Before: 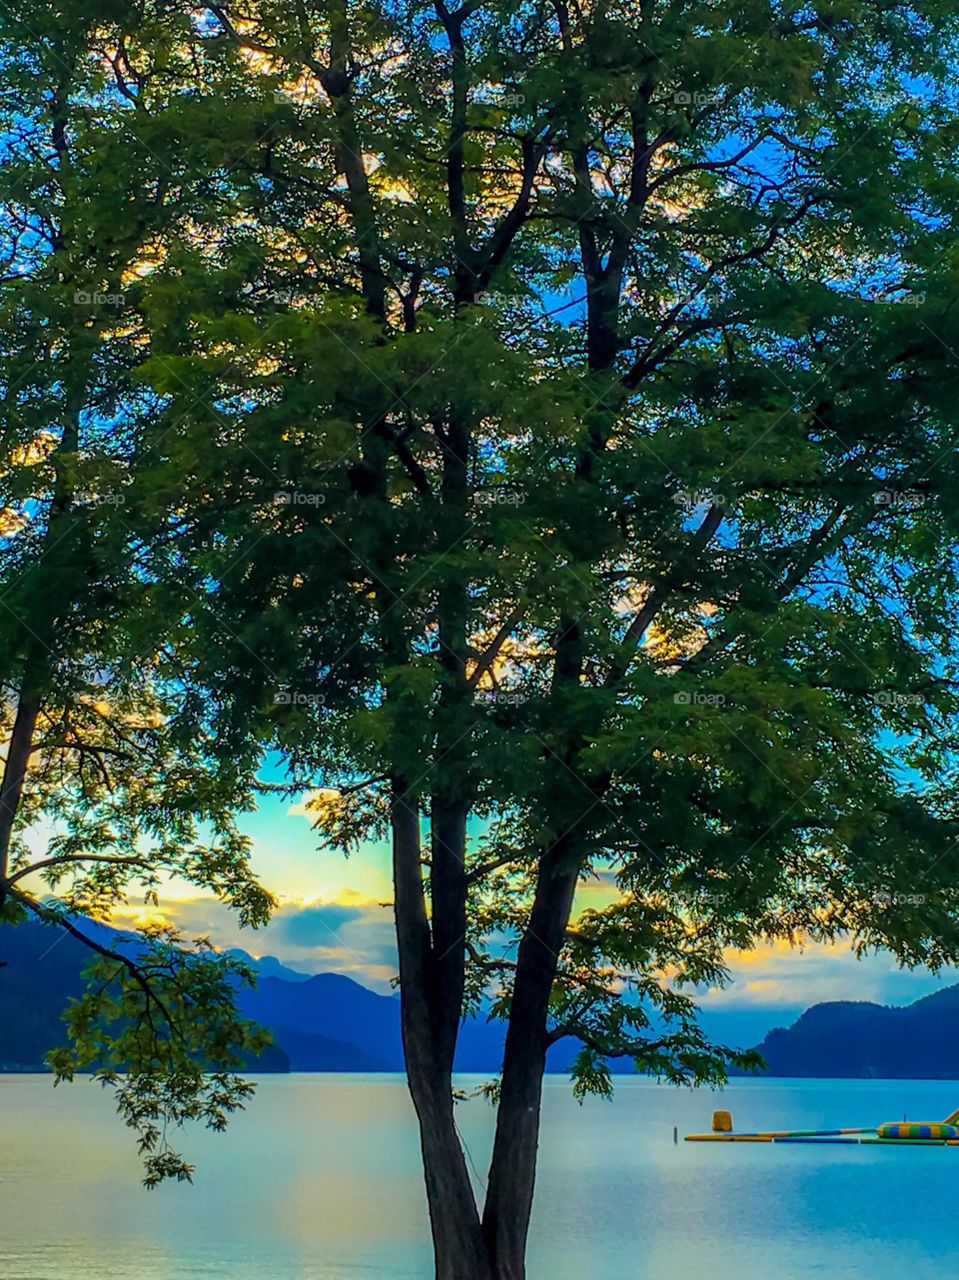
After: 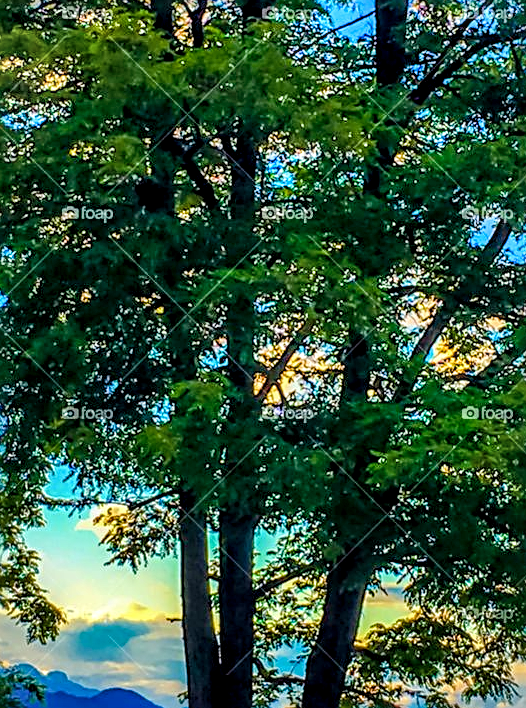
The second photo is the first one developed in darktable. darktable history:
sharpen: radius 3.091
local contrast: detail 150%
crop and rotate: left 22.137%, top 22.336%, right 22.987%, bottom 22.279%
shadows and highlights: shadows 60.08, soften with gaussian
color balance rgb: perceptual saturation grading › global saturation 45.106%, perceptual saturation grading › highlights -49.328%, perceptual saturation grading › shadows 29.799%
vignetting: fall-off start 96.16%, fall-off radius 100.14%, brightness -0.185, saturation -0.311, width/height ratio 0.61, unbound false
